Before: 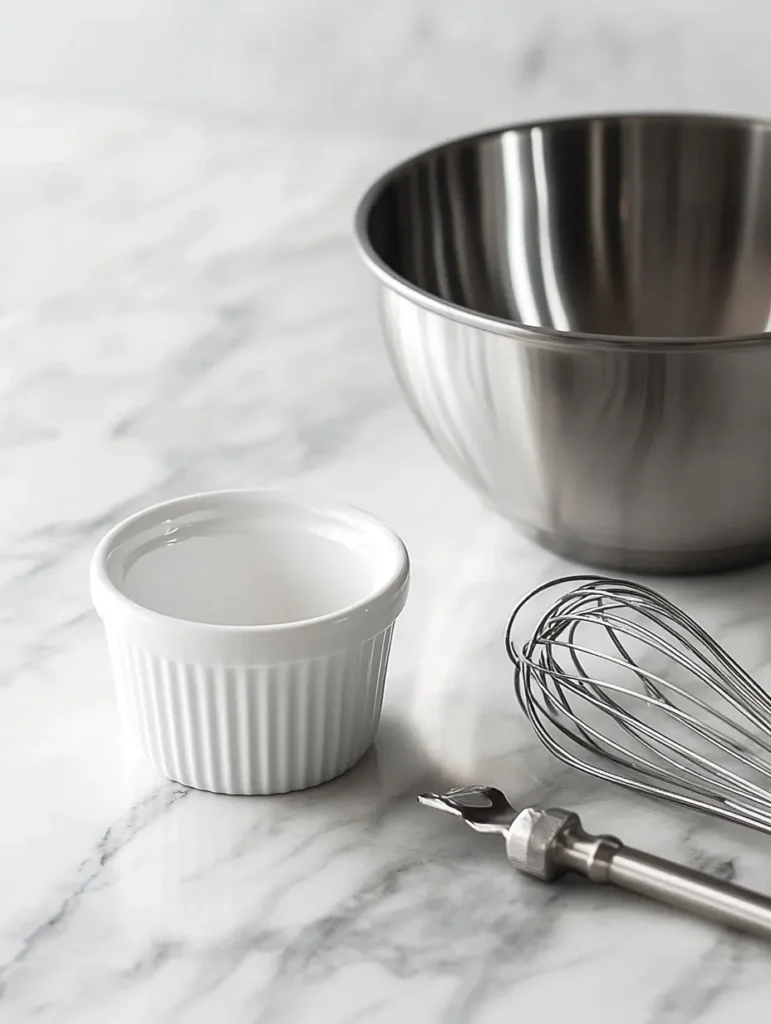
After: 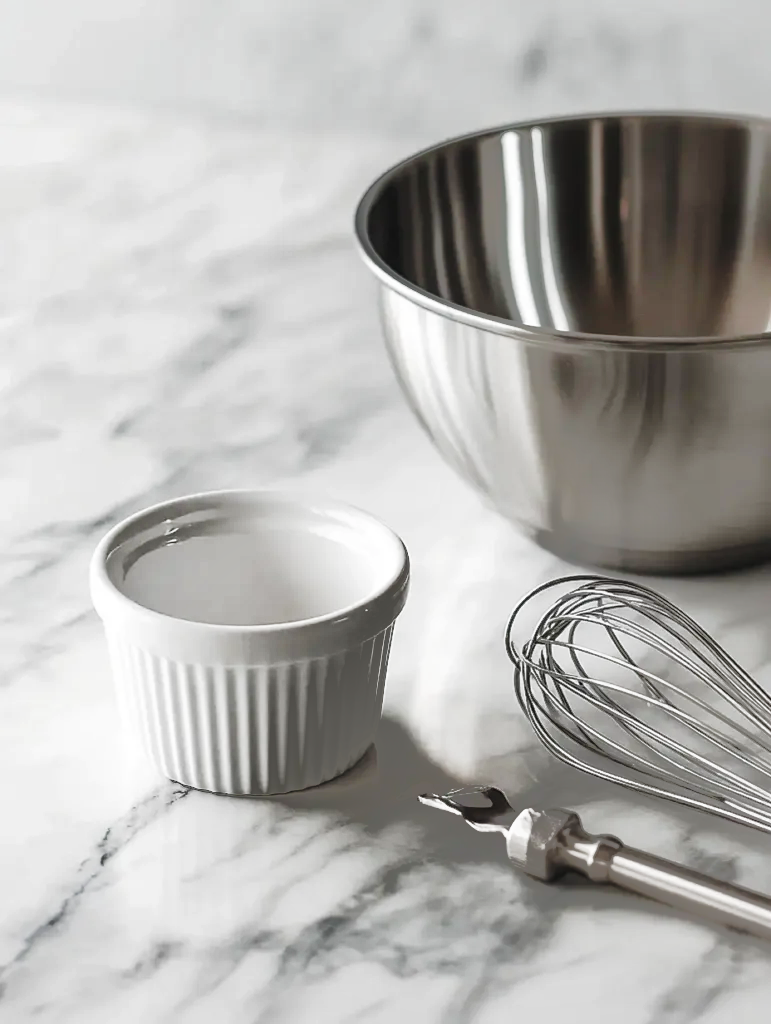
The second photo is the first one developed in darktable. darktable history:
base curve: curves: ch0 [(0, 0) (0.028, 0.03) (0.121, 0.232) (0.46, 0.748) (0.859, 0.968) (1, 1)], preserve colors none
shadows and highlights: shadows 38.43, highlights -74.54
